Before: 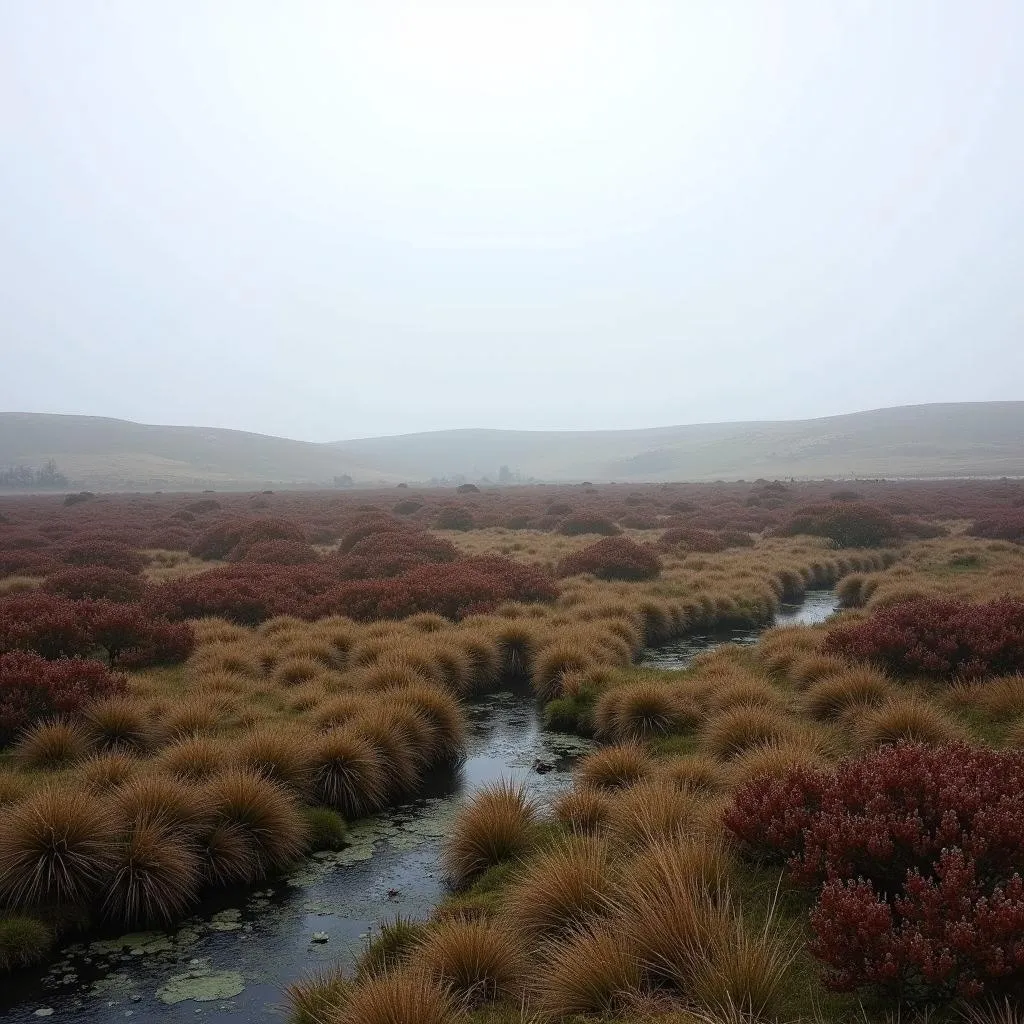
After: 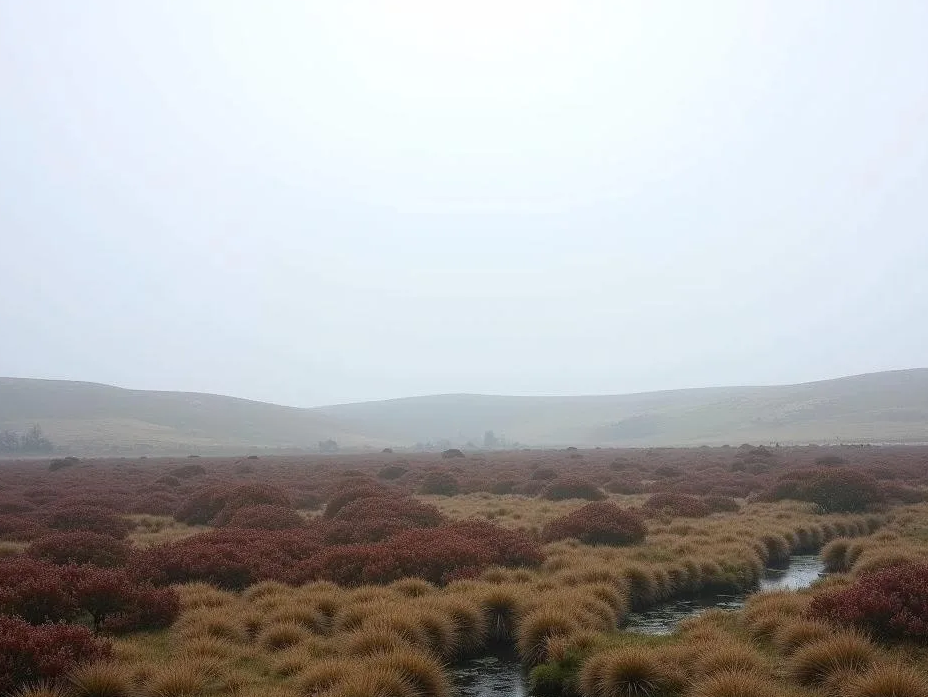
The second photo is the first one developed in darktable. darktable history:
crop: left 1.554%, top 3.454%, right 7.772%, bottom 28.465%
